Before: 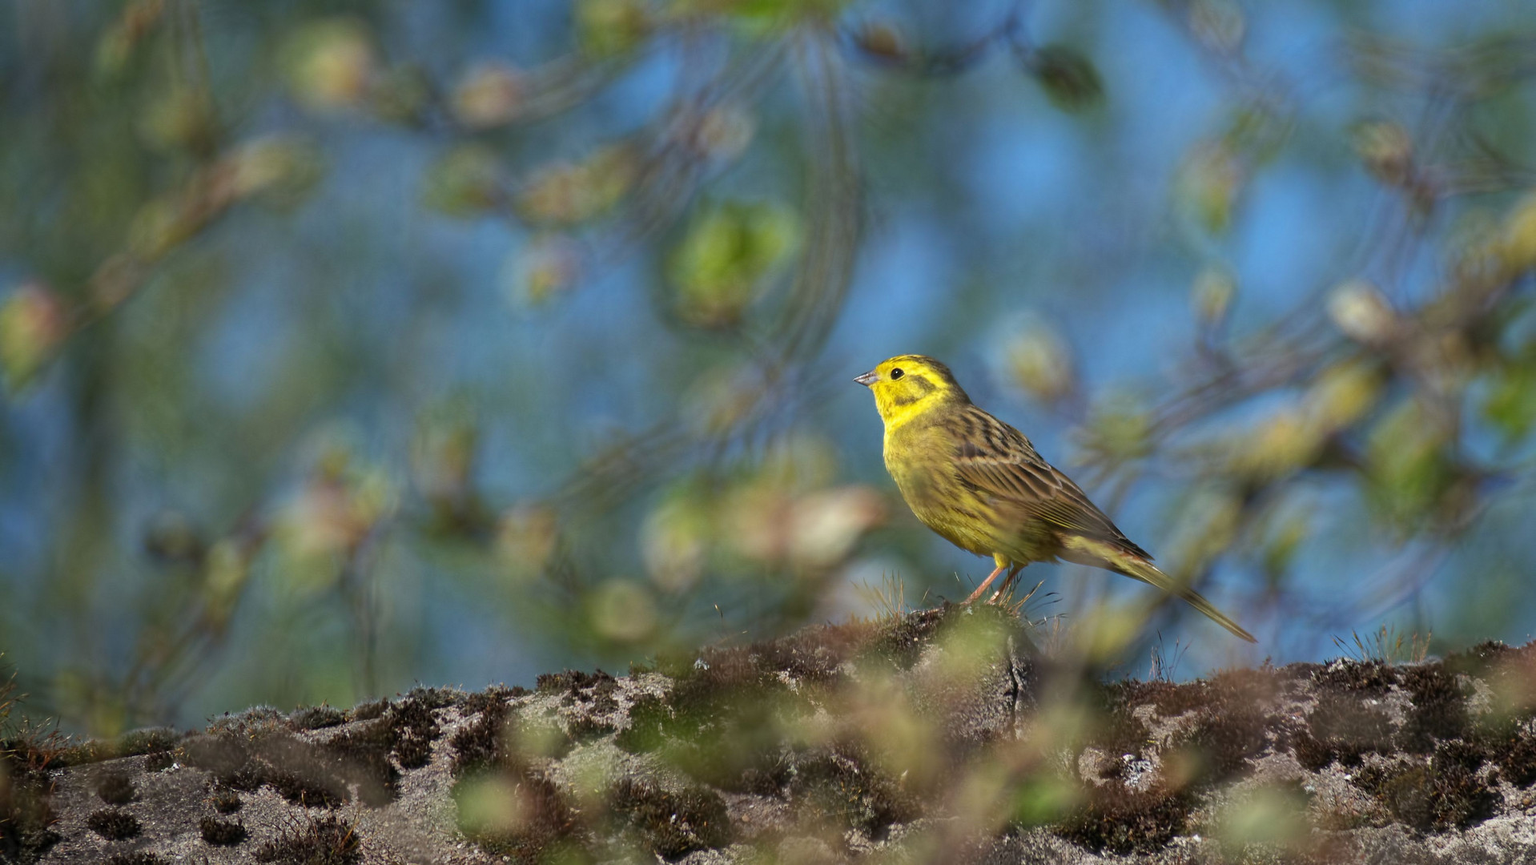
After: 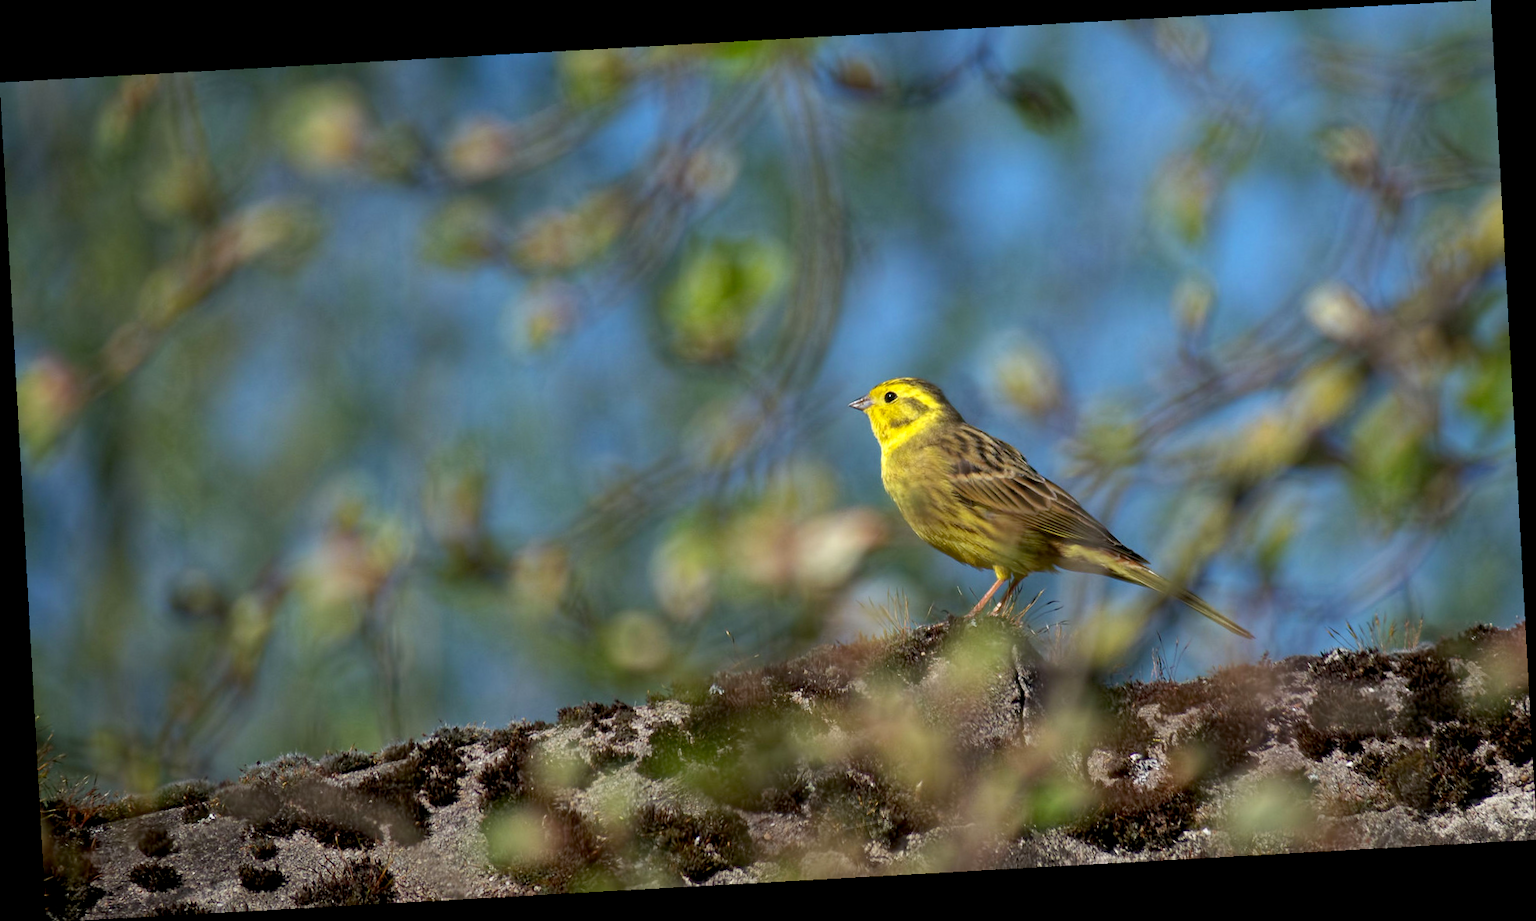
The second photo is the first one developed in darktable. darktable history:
exposure: black level correction 0.009, exposure 0.119 EV, compensate highlight preservation false
rotate and perspective: rotation -3.18°, automatic cropping off
